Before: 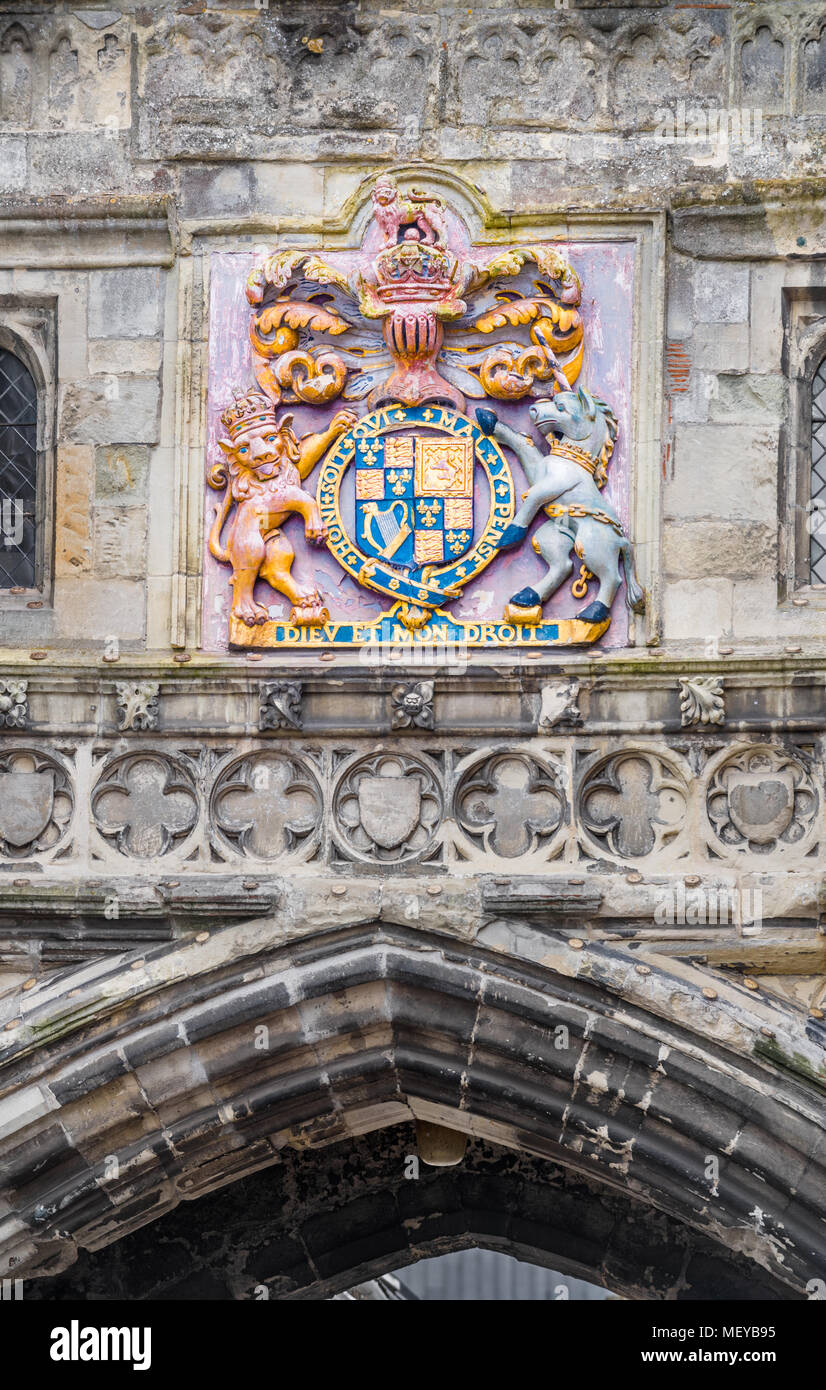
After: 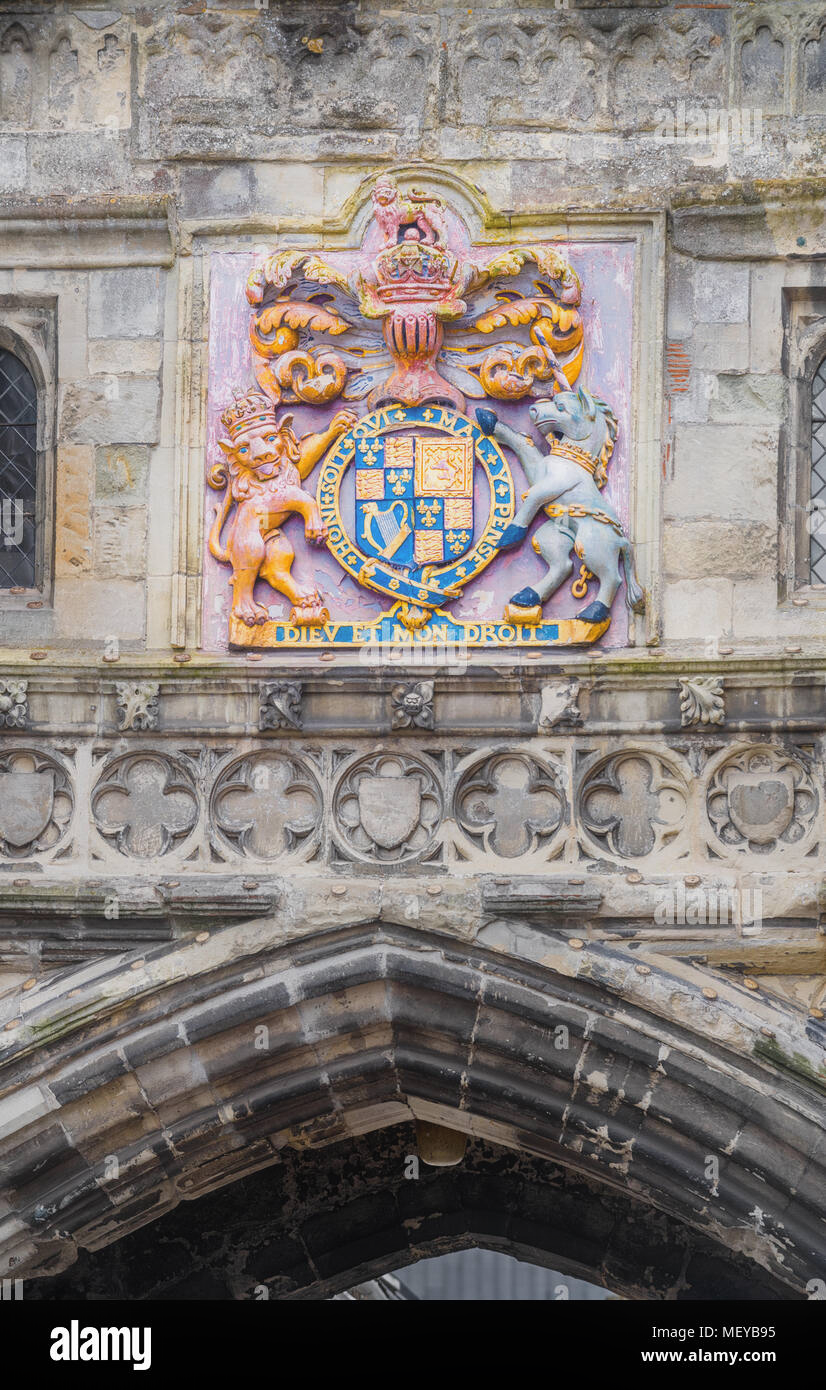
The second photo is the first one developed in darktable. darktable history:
contrast equalizer: y [[0.48, 0.654, 0.731, 0.706, 0.772, 0.382], [0.55 ×6], [0 ×6], [0 ×6], [0 ×6]], mix -0.287
